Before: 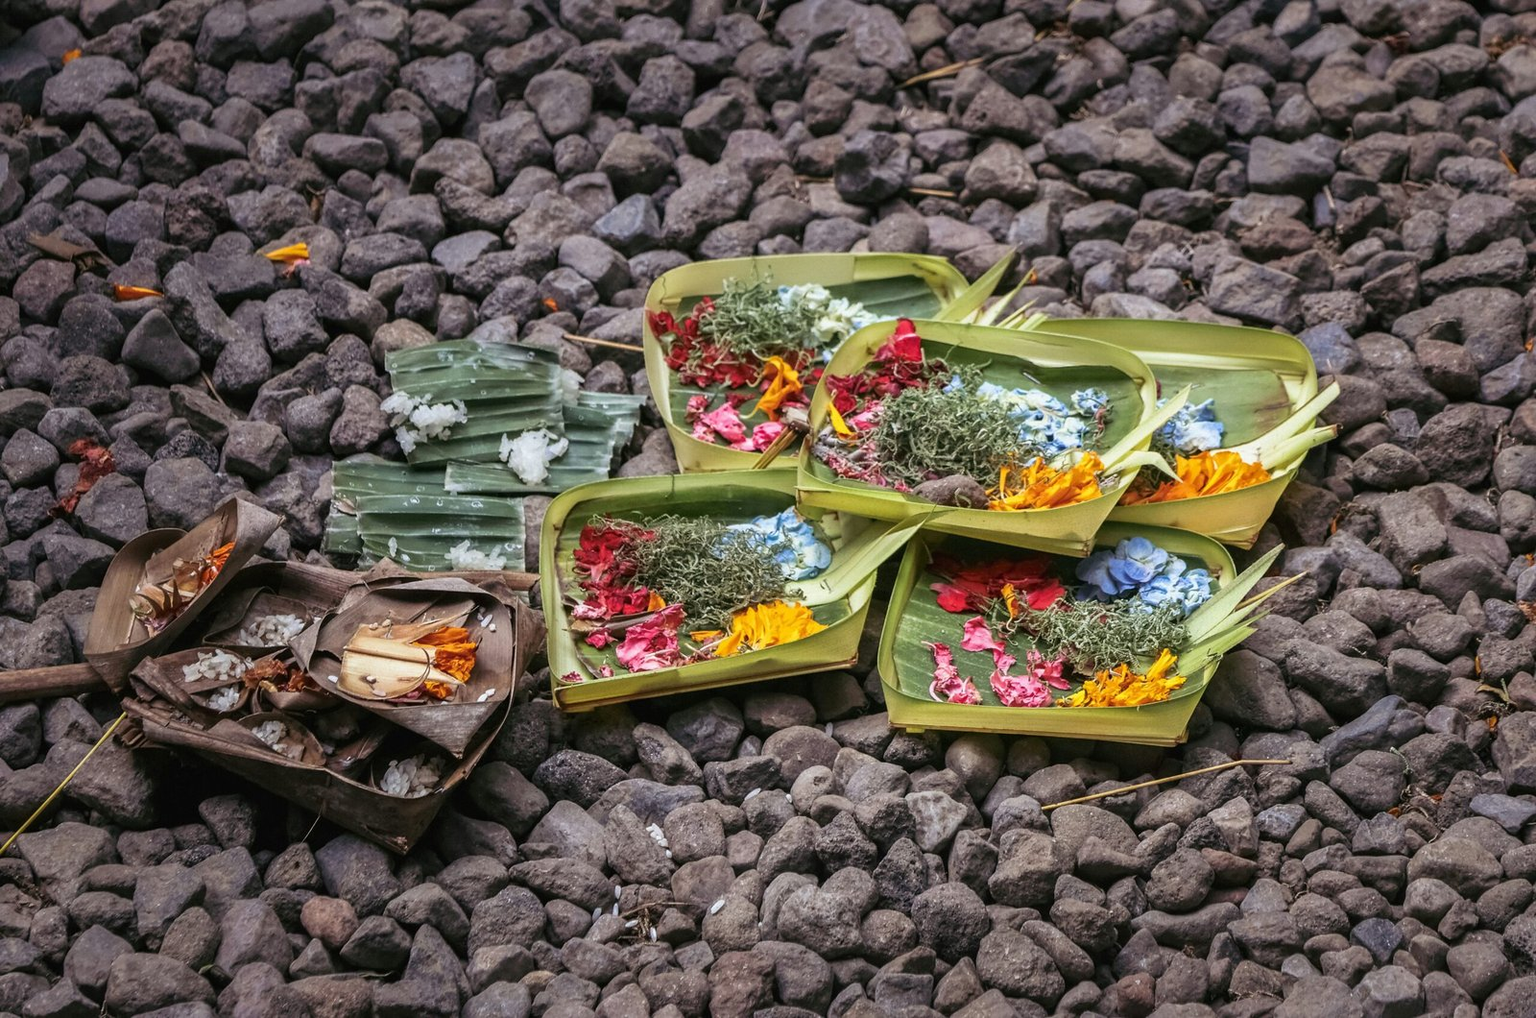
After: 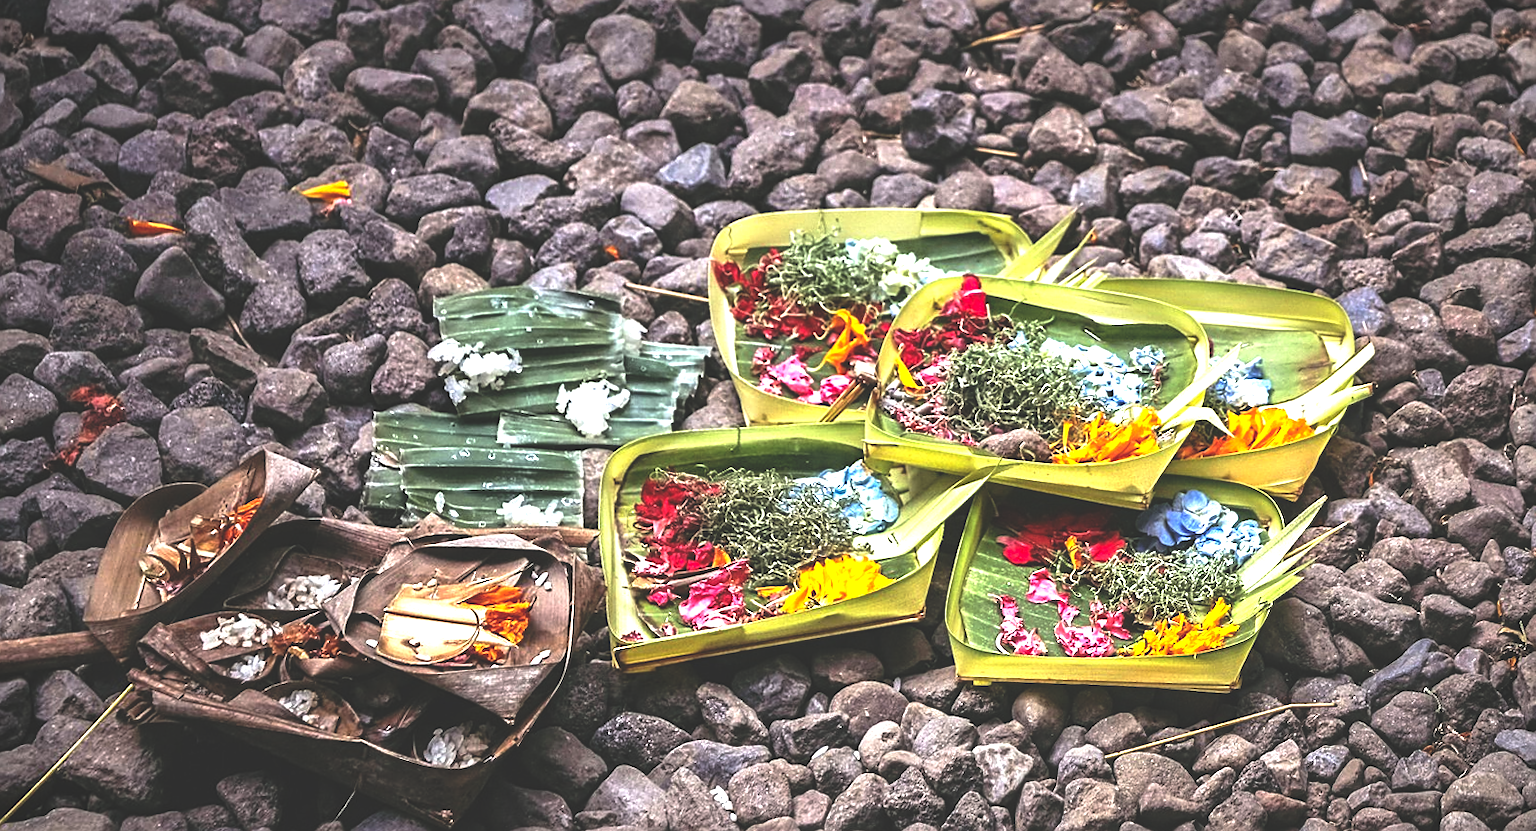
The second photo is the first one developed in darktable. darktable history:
sharpen: on, module defaults
crop and rotate: top 0%, bottom 11.49%
exposure: exposure 1.15 EV, compensate highlight preservation false
vignetting: fall-off start 91.19%
rotate and perspective: rotation -0.013°, lens shift (vertical) -0.027, lens shift (horizontal) 0.178, crop left 0.016, crop right 0.989, crop top 0.082, crop bottom 0.918
rgb curve: curves: ch0 [(0, 0.186) (0.314, 0.284) (0.775, 0.708) (1, 1)], compensate middle gray true, preserve colors none
